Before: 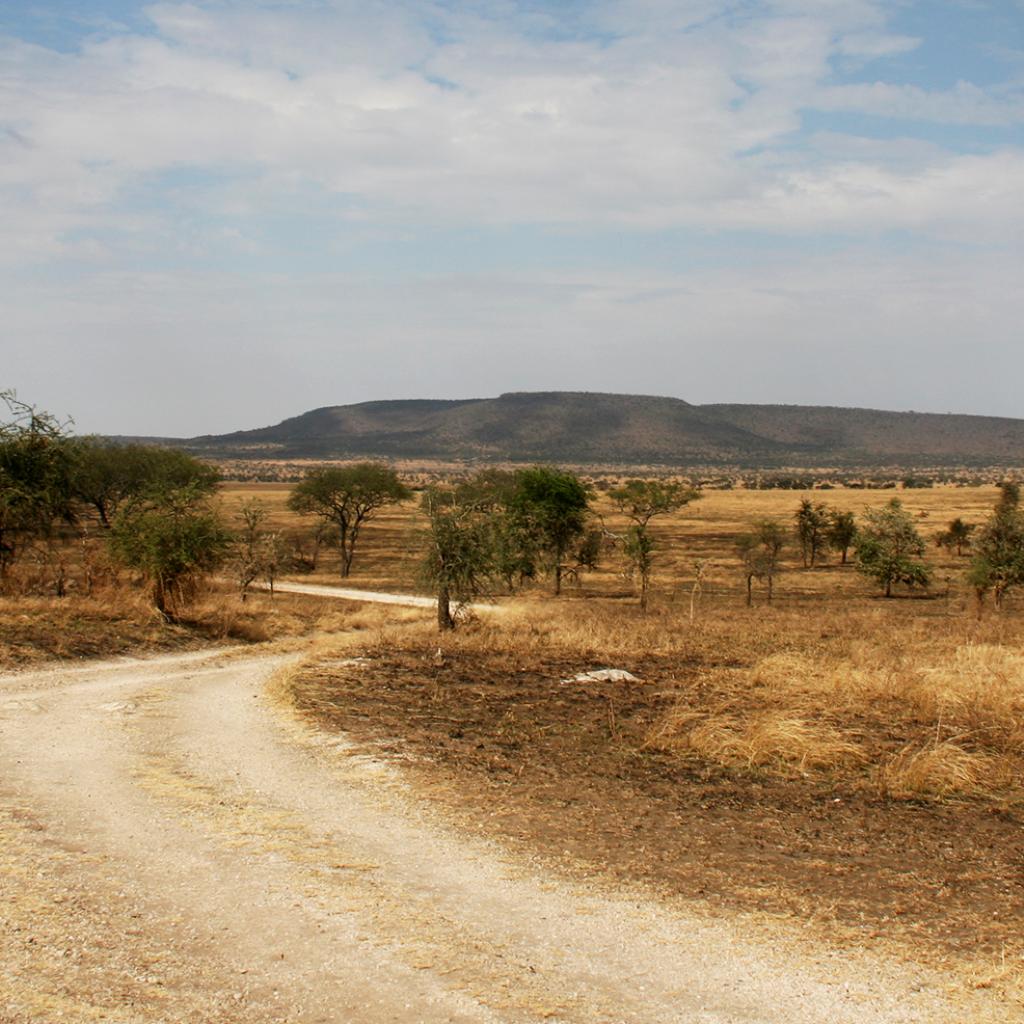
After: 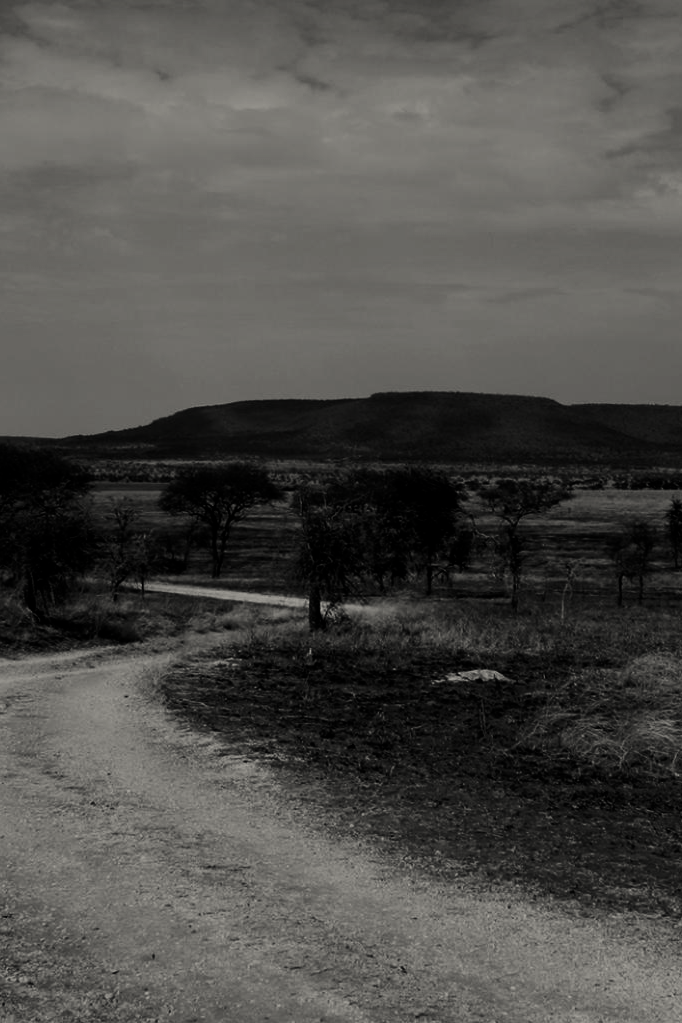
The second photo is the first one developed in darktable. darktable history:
filmic rgb: black relative exposure -7.65 EV, white relative exposure 4.56 EV, hardness 3.61, contrast 1.05
crop and rotate: left 12.648%, right 20.685%
color correction: highlights b* 3
contrast brightness saturation: contrast 0.02, brightness -1, saturation -1
levels: levels [0, 0.43, 0.859]
color contrast: green-magenta contrast 1.12, blue-yellow contrast 1.95, unbound 0
